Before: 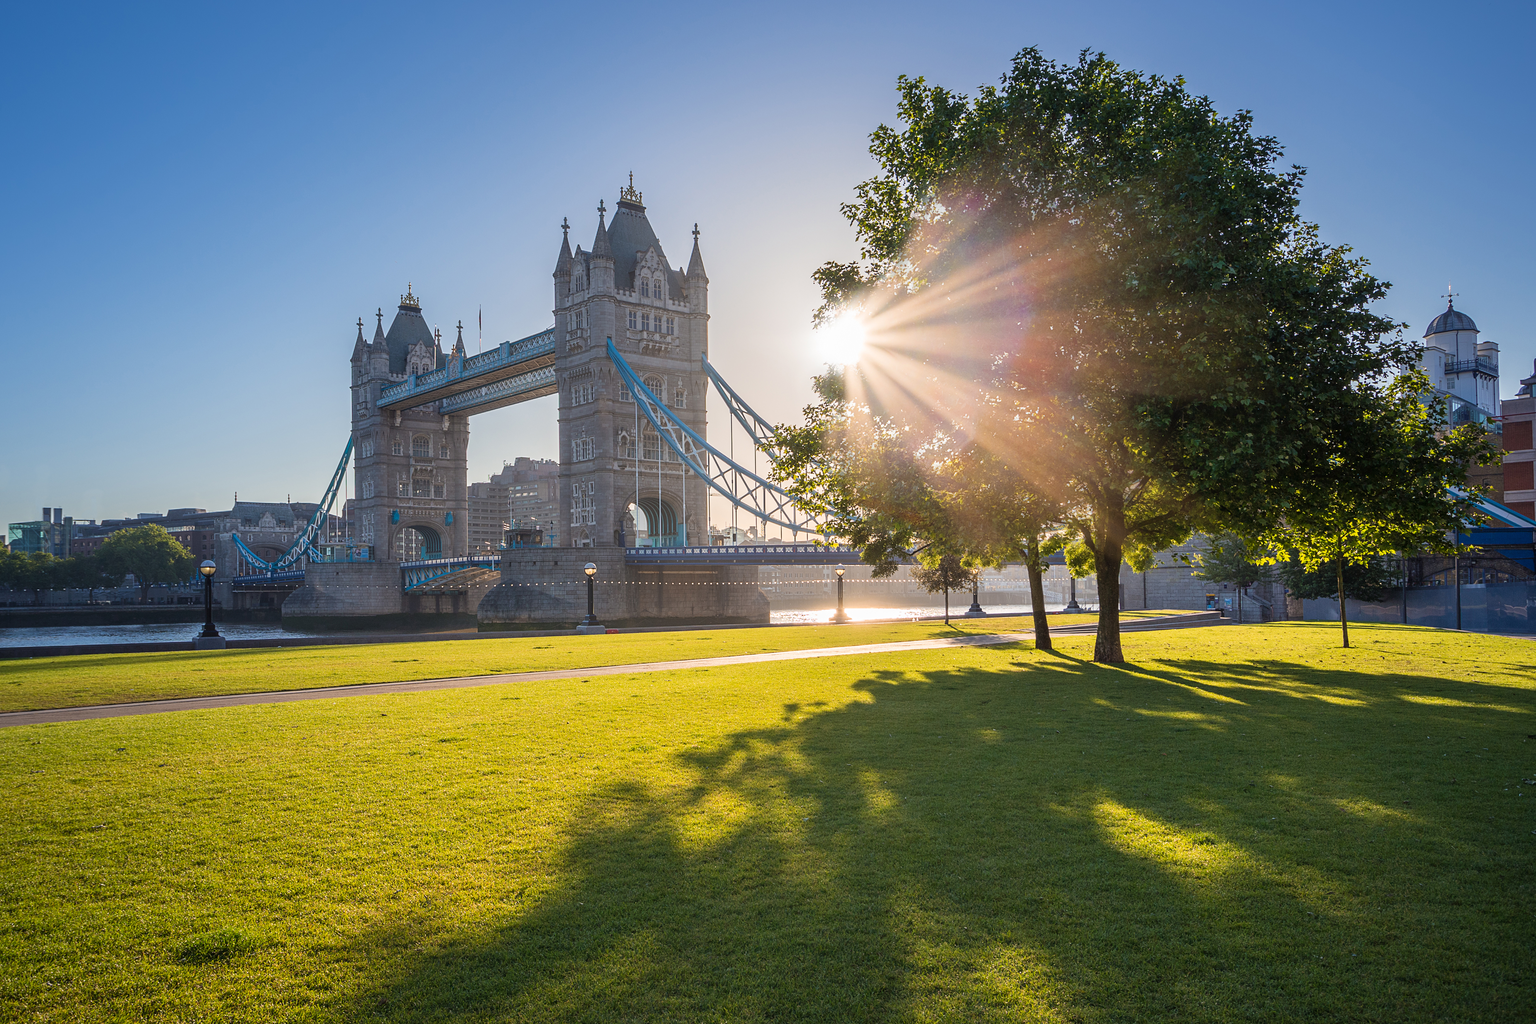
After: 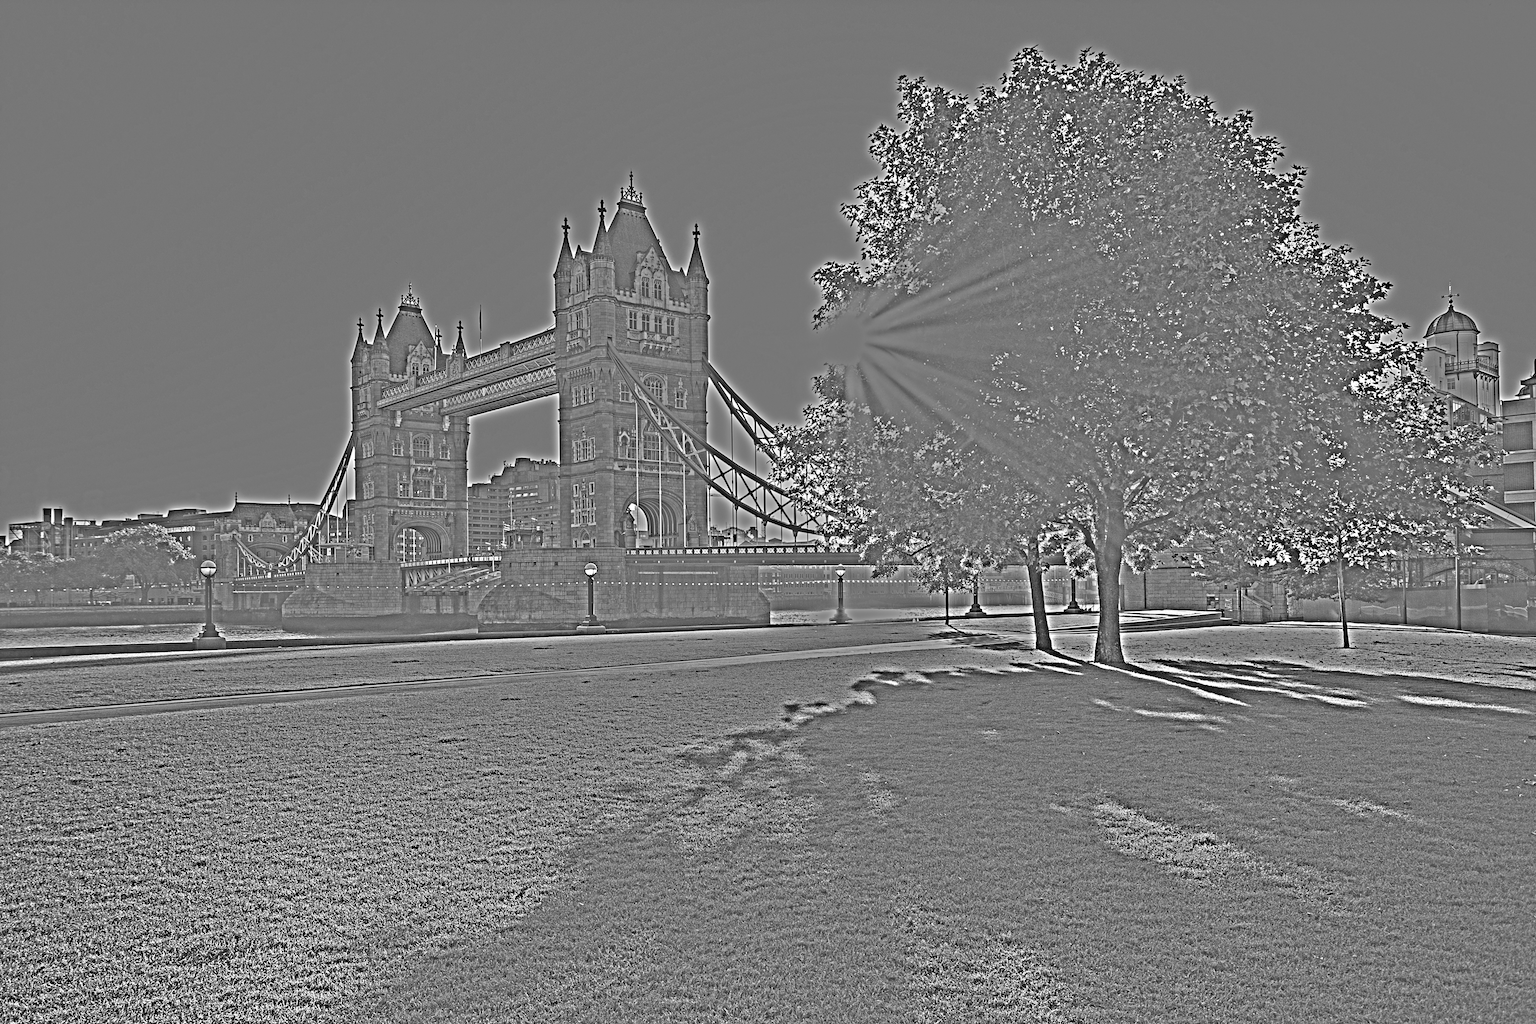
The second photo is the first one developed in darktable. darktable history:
graduated density: on, module defaults
highpass: on, module defaults
white balance: red 1.123, blue 0.83
